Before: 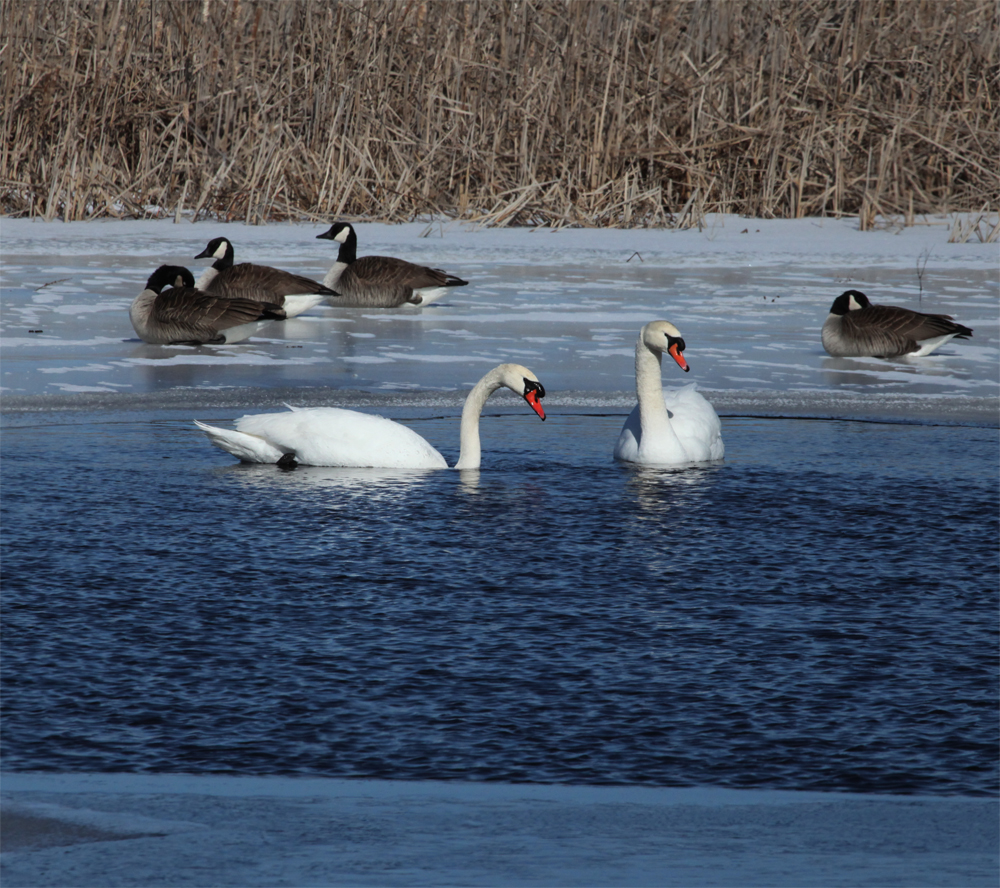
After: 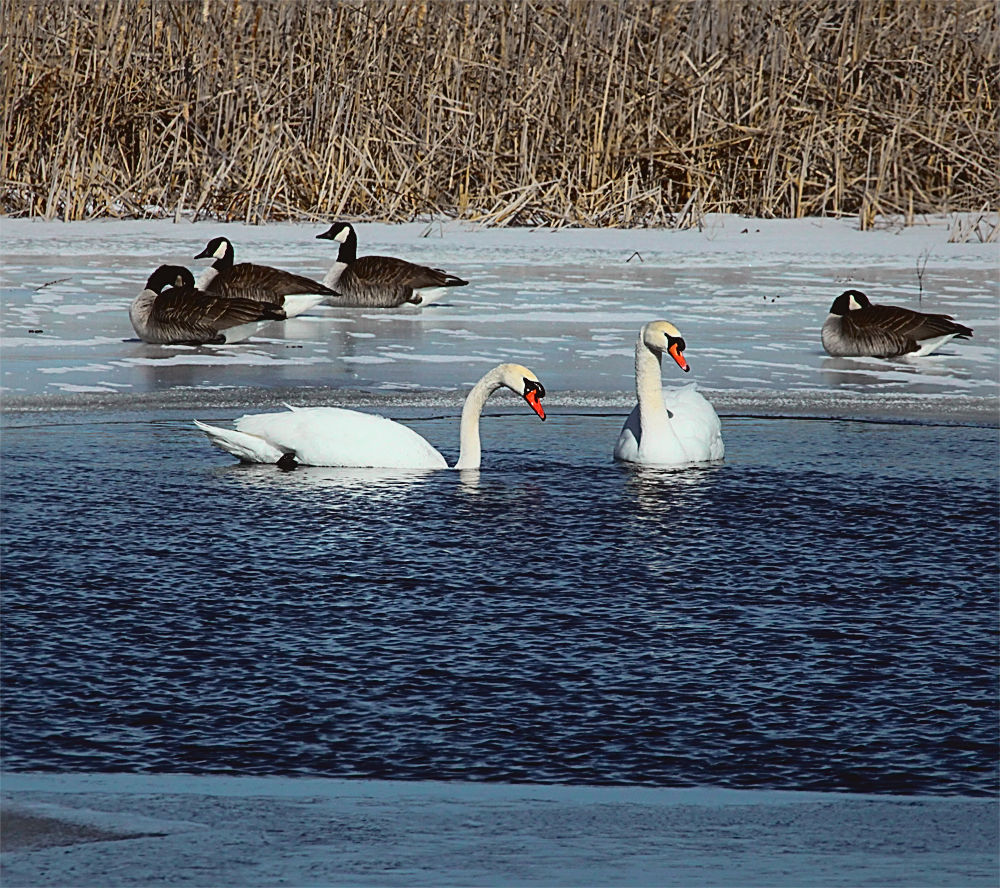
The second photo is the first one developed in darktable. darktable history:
shadows and highlights: on, module defaults
contrast equalizer: y [[0.5, 0.488, 0.462, 0.461, 0.491, 0.5], [0.5 ×6], [0.5 ×6], [0 ×6], [0 ×6]]
sharpen: amount 1
tone curve: curves: ch0 [(0, 0.022) (0.177, 0.086) (0.392, 0.438) (0.704, 0.844) (0.858, 0.938) (1, 0.981)]; ch1 [(0, 0) (0.402, 0.36) (0.476, 0.456) (0.498, 0.501) (0.518, 0.521) (0.58, 0.598) (0.619, 0.65) (0.692, 0.737) (1, 1)]; ch2 [(0, 0) (0.415, 0.438) (0.483, 0.499) (0.503, 0.507) (0.526, 0.537) (0.563, 0.624) (0.626, 0.714) (0.699, 0.753) (0.997, 0.858)], color space Lab, independent channels
